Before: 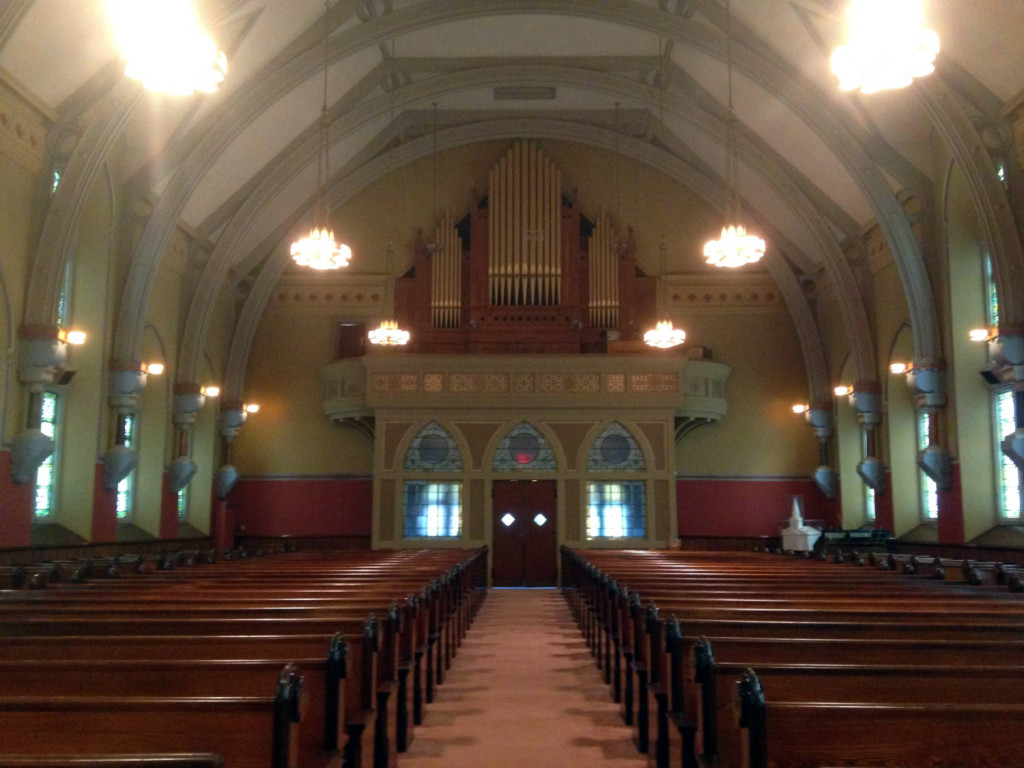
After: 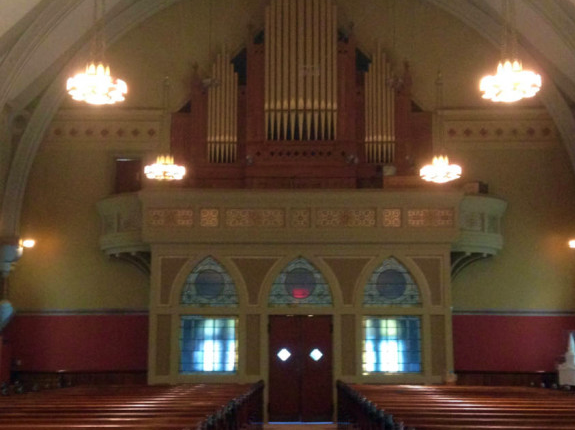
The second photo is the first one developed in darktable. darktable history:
crop and rotate: left 21.966%, top 21.517%, right 21.8%, bottom 22.491%
velvia: on, module defaults
